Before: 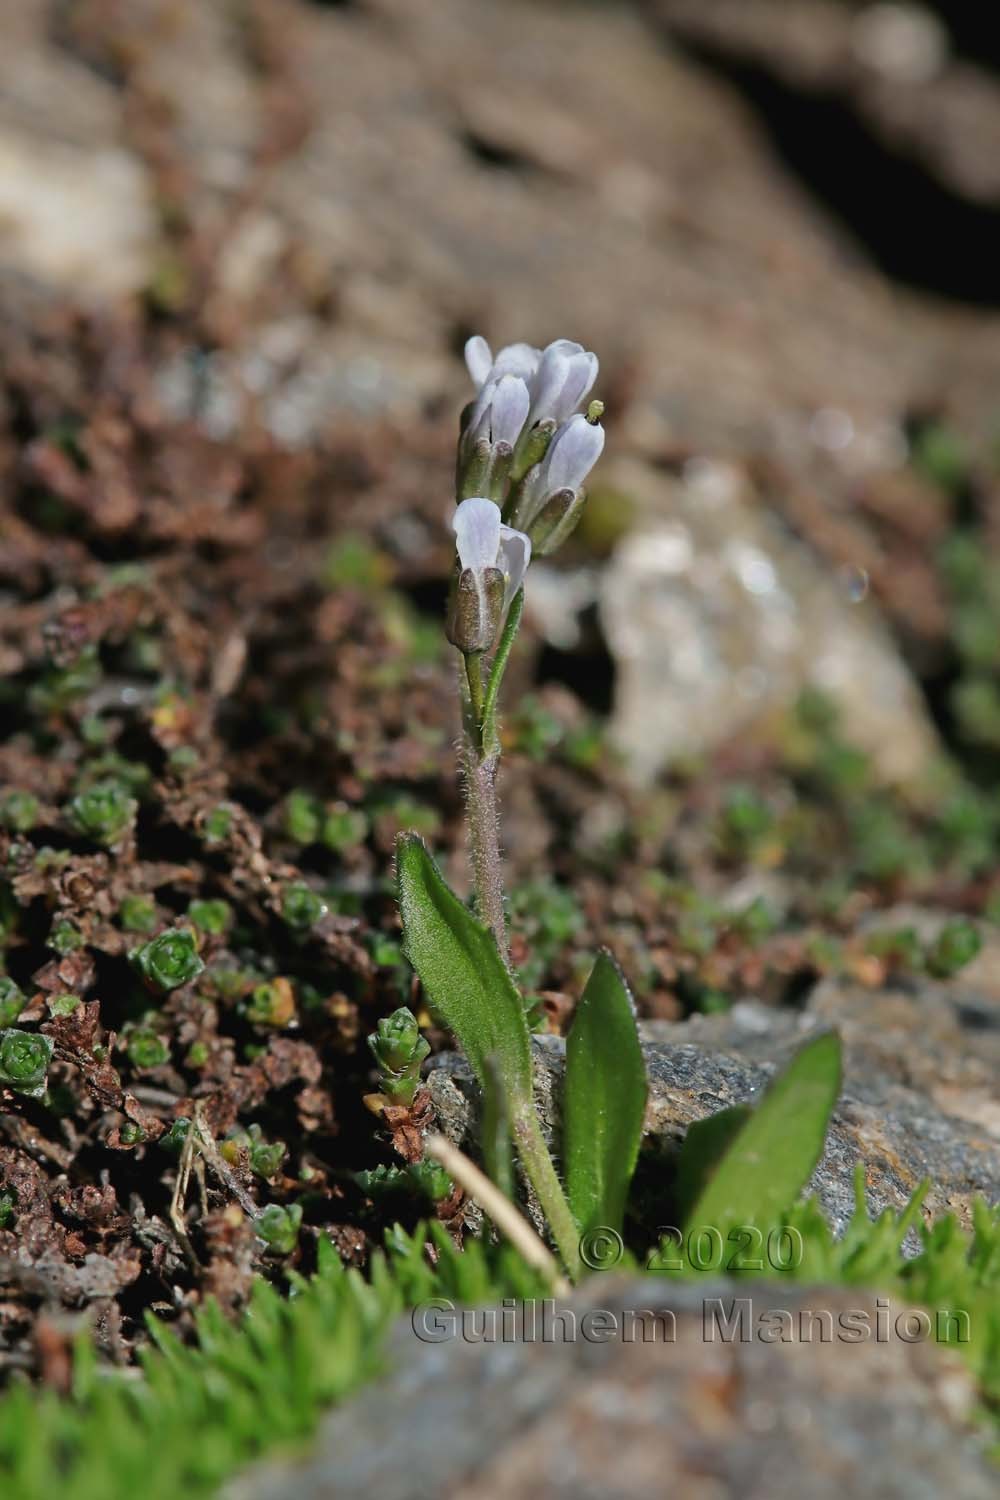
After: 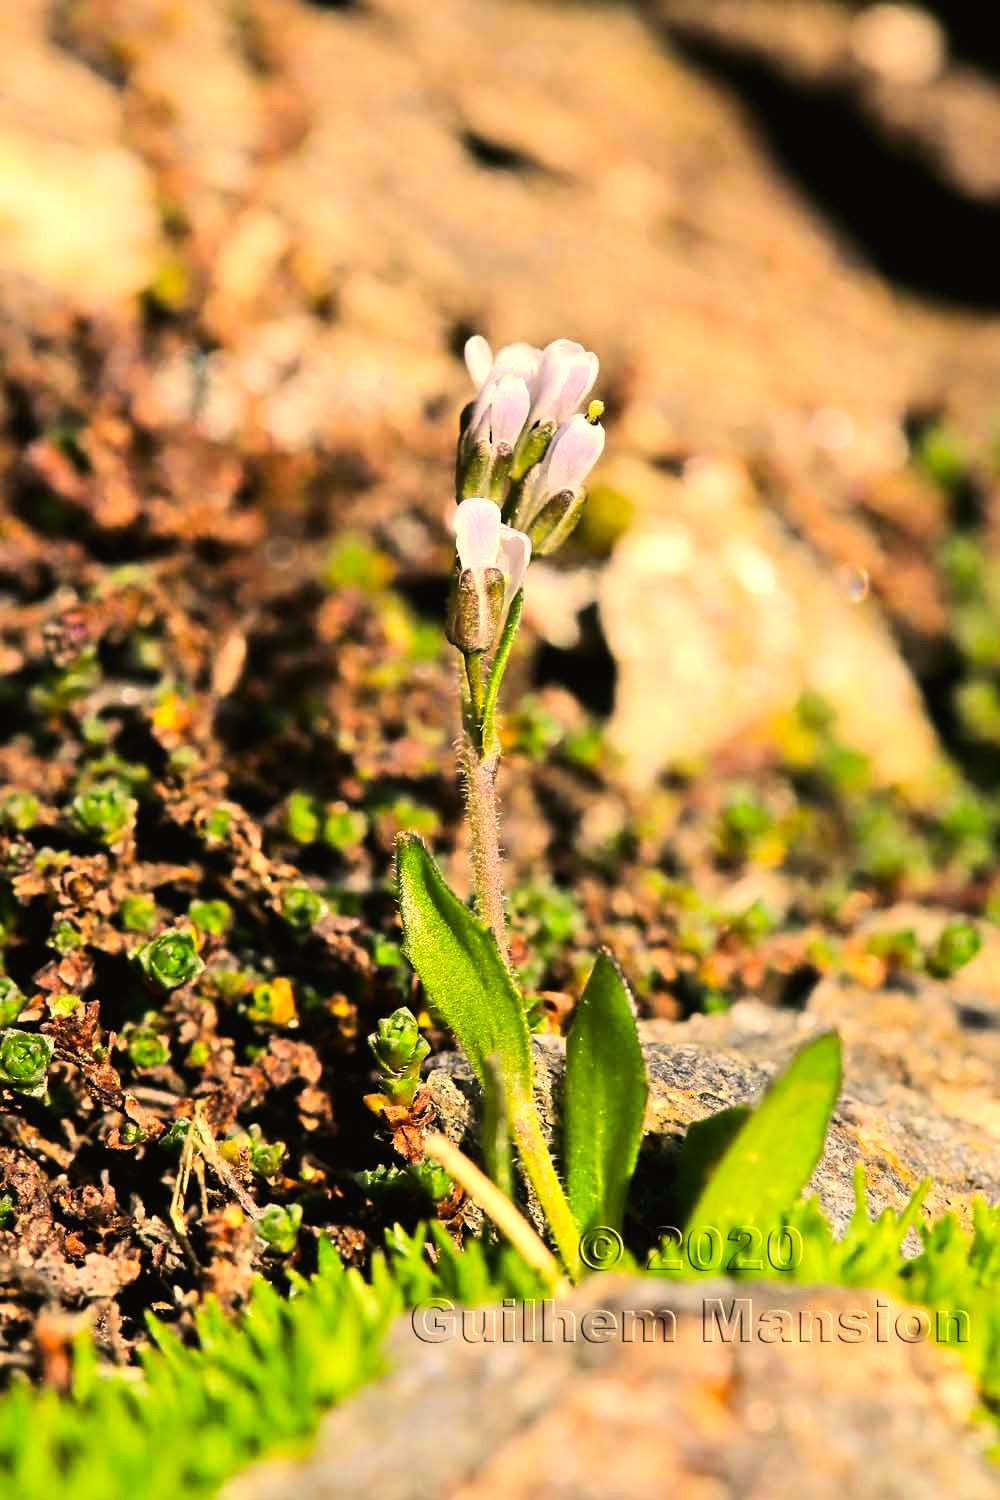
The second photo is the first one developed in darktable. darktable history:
color correction: highlights a* 14.91, highlights b* 31.1
tone equalizer: -7 EV 0.148 EV, -6 EV 0.611 EV, -5 EV 1.14 EV, -4 EV 1.34 EV, -3 EV 1.13 EV, -2 EV 0.6 EV, -1 EV 0.148 EV, edges refinement/feathering 500, mask exposure compensation -1.57 EV, preserve details no
color balance rgb: perceptual saturation grading › global saturation 29.718%, perceptual brilliance grading › global brilliance 14.913%, perceptual brilliance grading › shadows -34.551%
